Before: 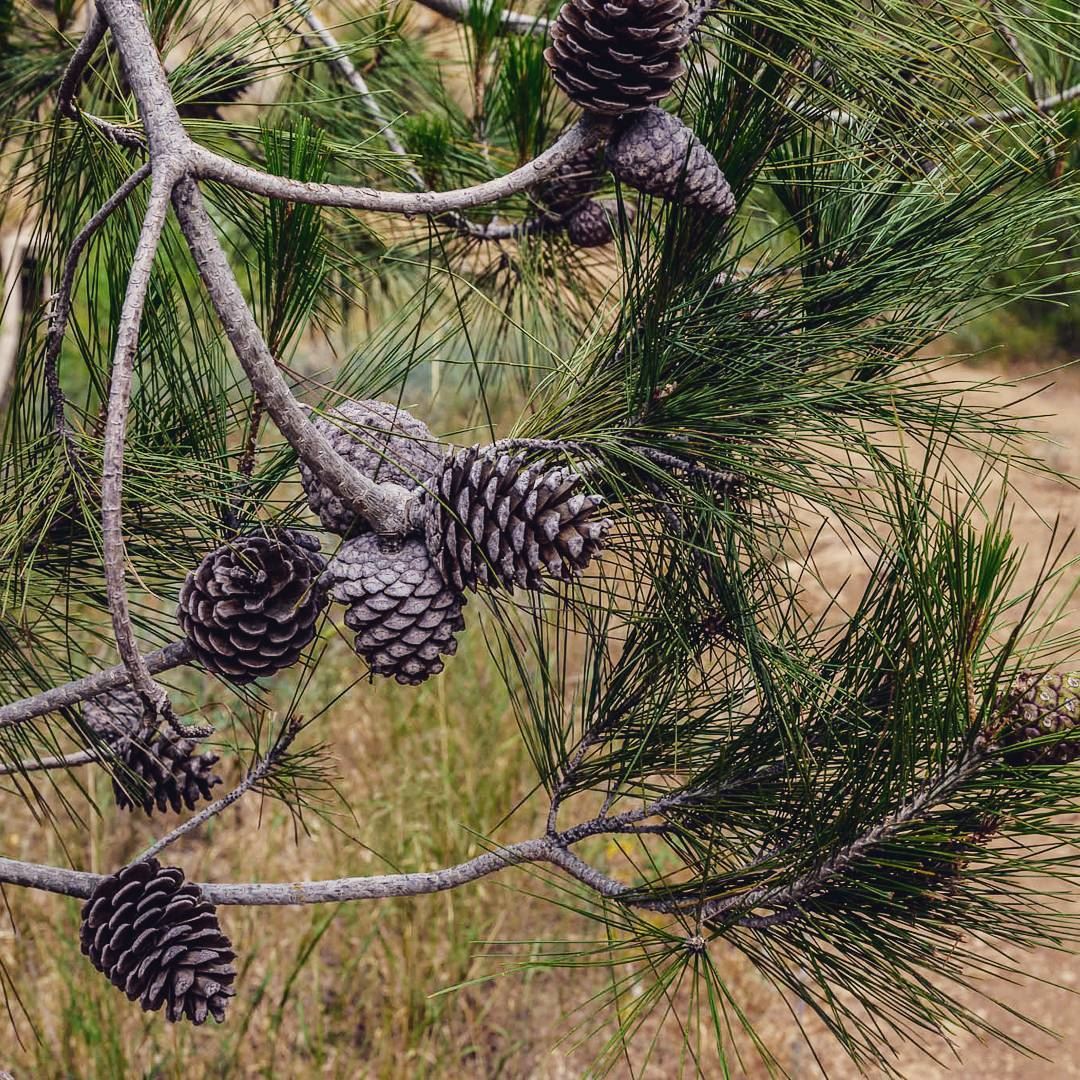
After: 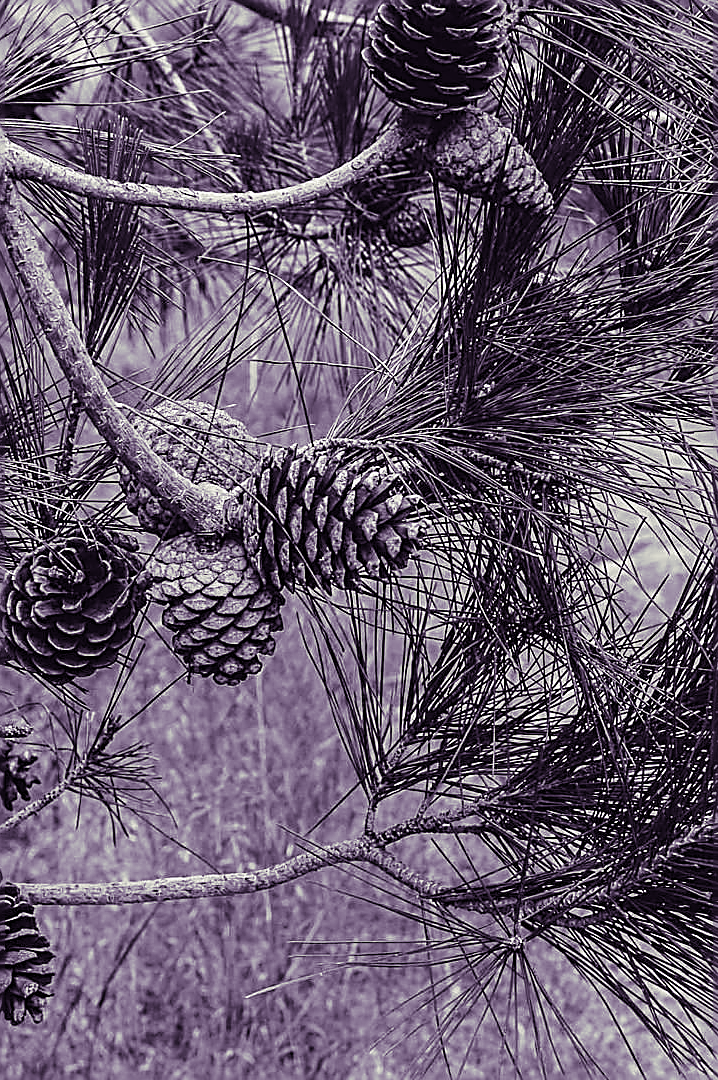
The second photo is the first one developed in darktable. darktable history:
crop: left 16.899%, right 16.556%
split-toning: shadows › hue 266.4°, shadows › saturation 0.4, highlights › hue 61.2°, highlights › saturation 0.3, compress 0%
monochrome: on, module defaults
sharpen: amount 1
